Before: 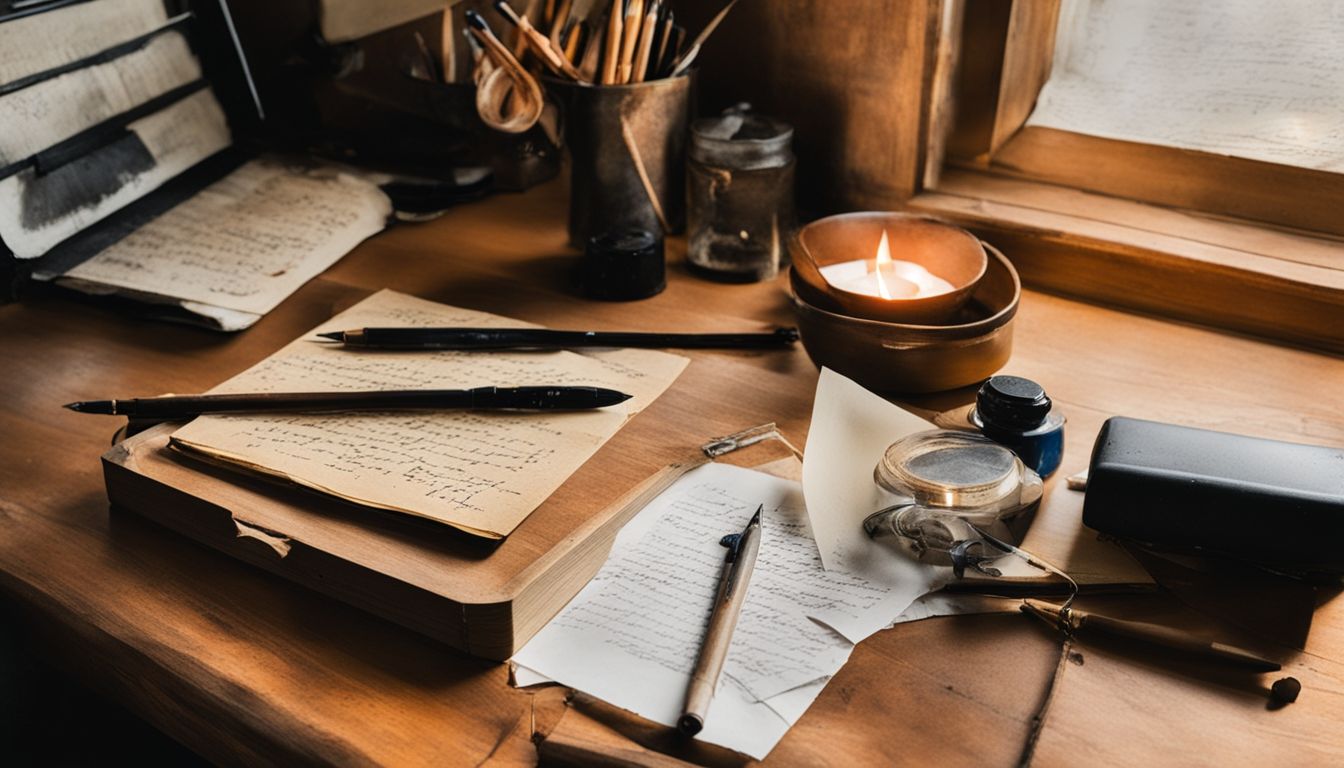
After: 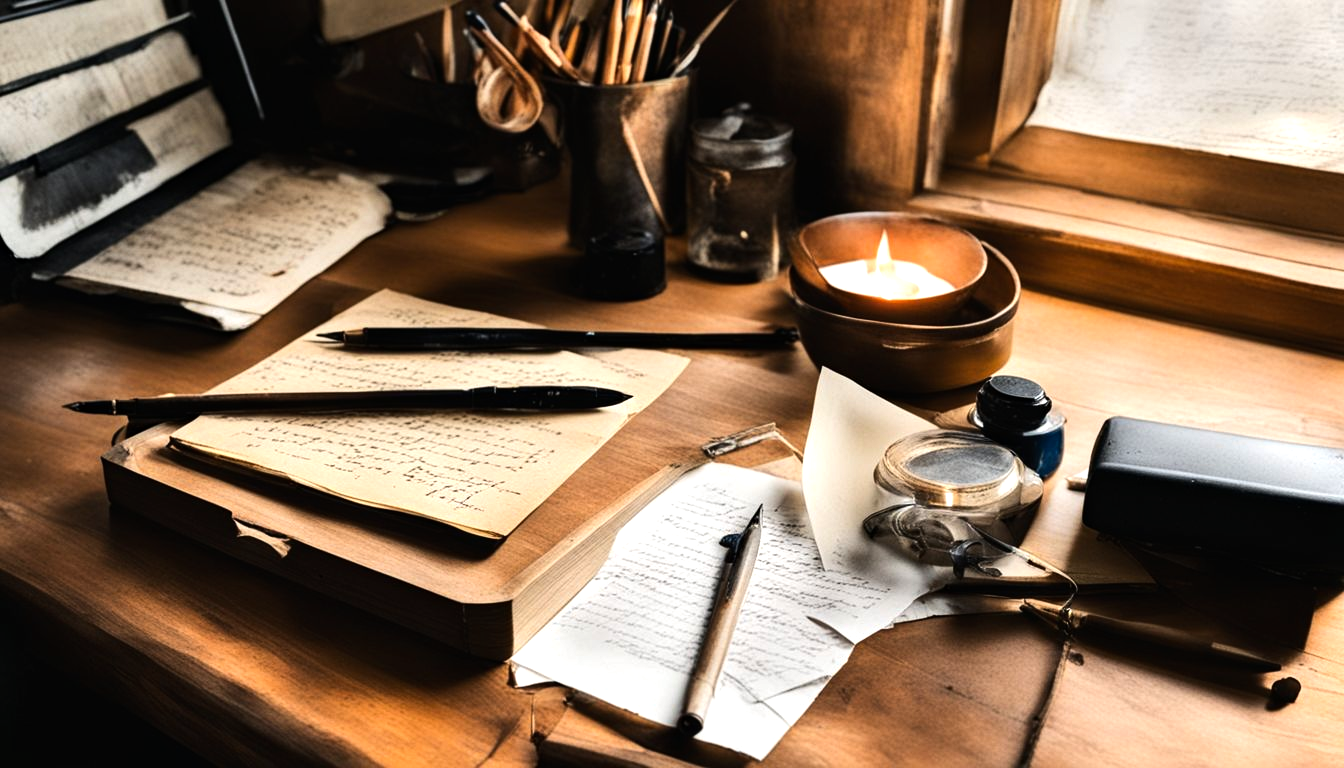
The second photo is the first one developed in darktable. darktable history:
tone equalizer: -8 EV -0.75 EV, -7 EV -0.7 EV, -6 EV -0.6 EV, -5 EV -0.4 EV, -3 EV 0.4 EV, -2 EV 0.6 EV, -1 EV 0.7 EV, +0 EV 0.75 EV, edges refinement/feathering 500, mask exposure compensation -1.57 EV, preserve details no
haze removal: strength 0.1, compatibility mode true, adaptive false
